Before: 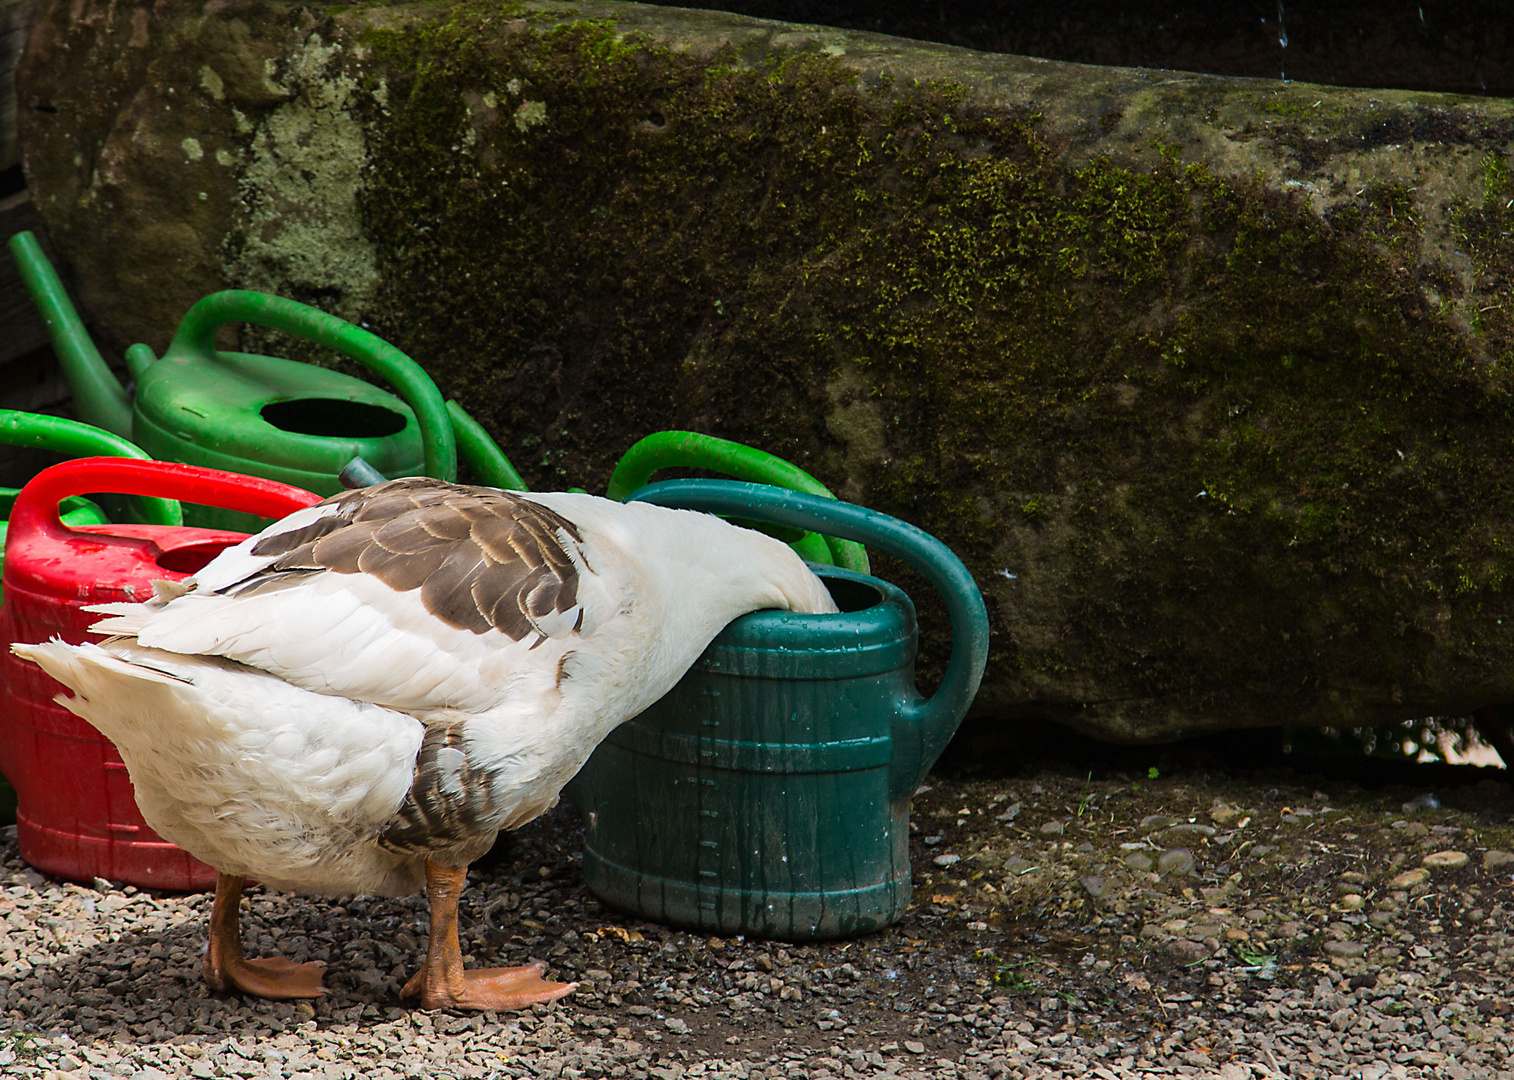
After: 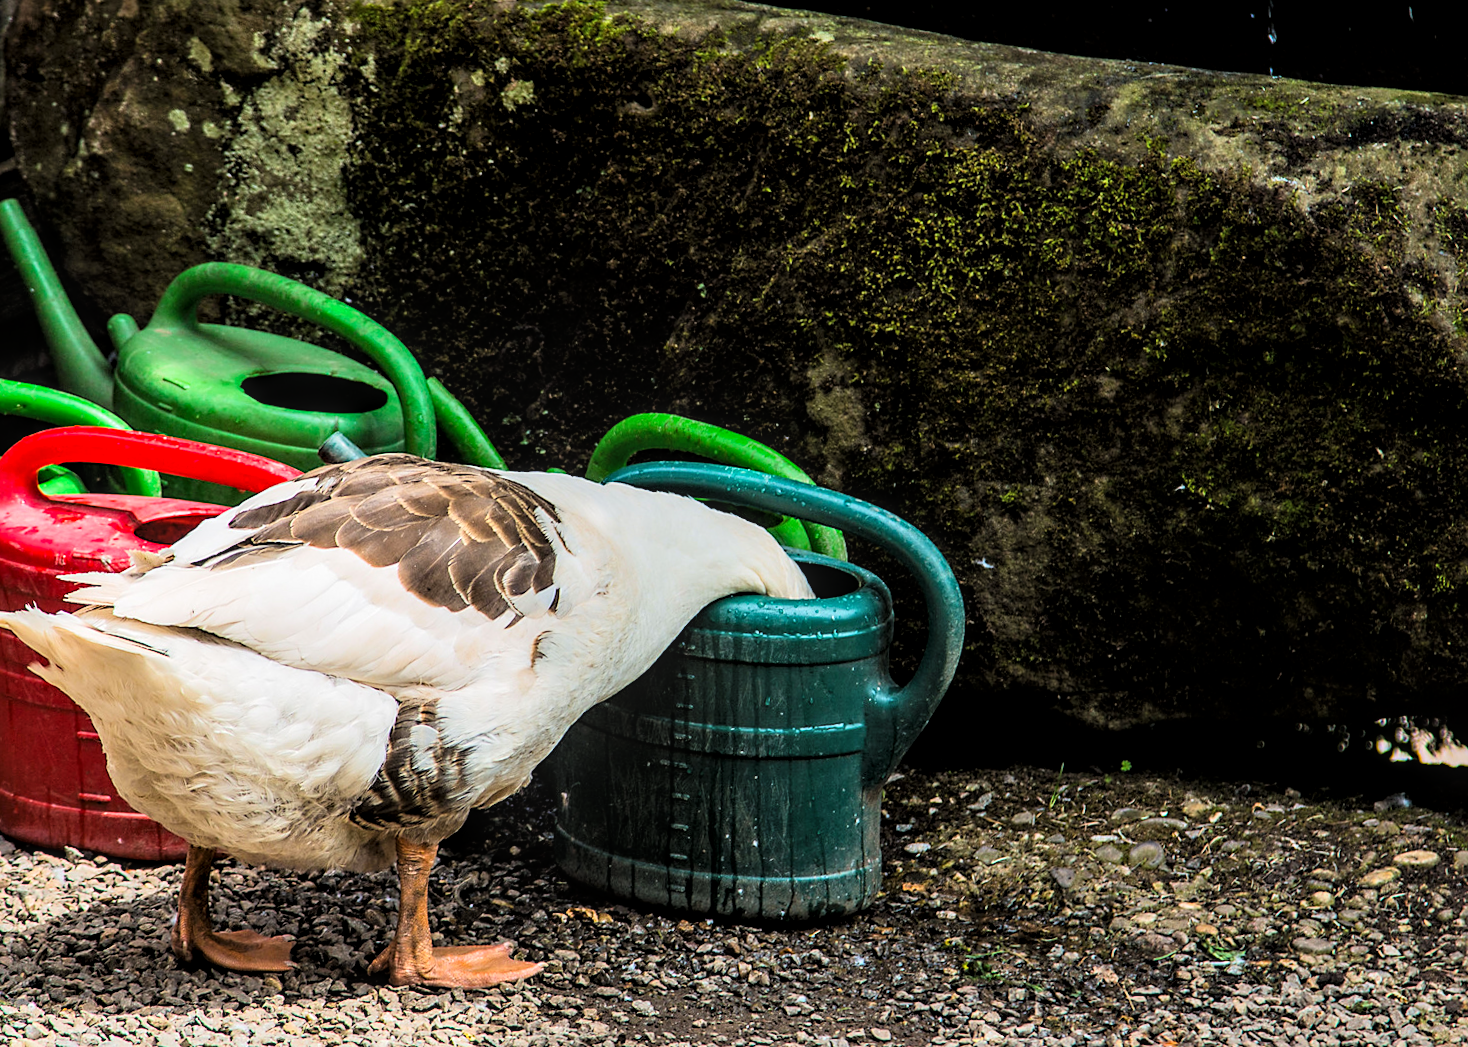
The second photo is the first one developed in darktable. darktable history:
sharpen: amount 0.203
tone curve: curves: ch0 [(0, 0) (0.082, 0.02) (0.129, 0.078) (0.275, 0.301) (0.67, 0.809) (1, 1)], color space Lab, linked channels, preserve colors none
crop and rotate: angle -1.28°
local contrast: detail 130%
